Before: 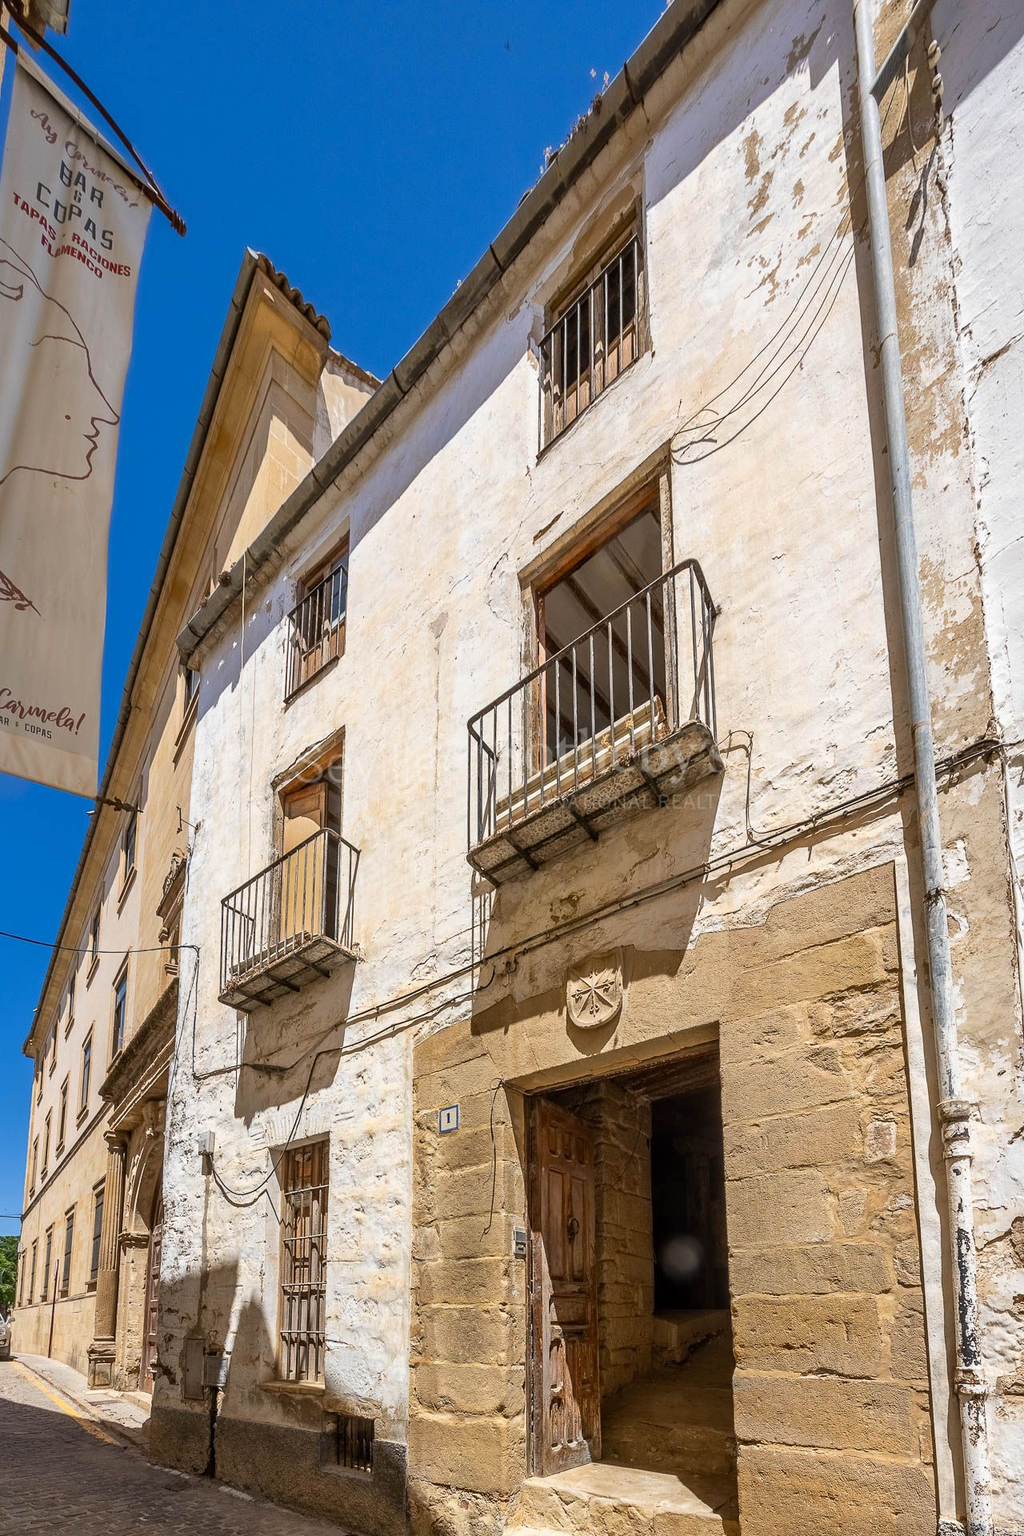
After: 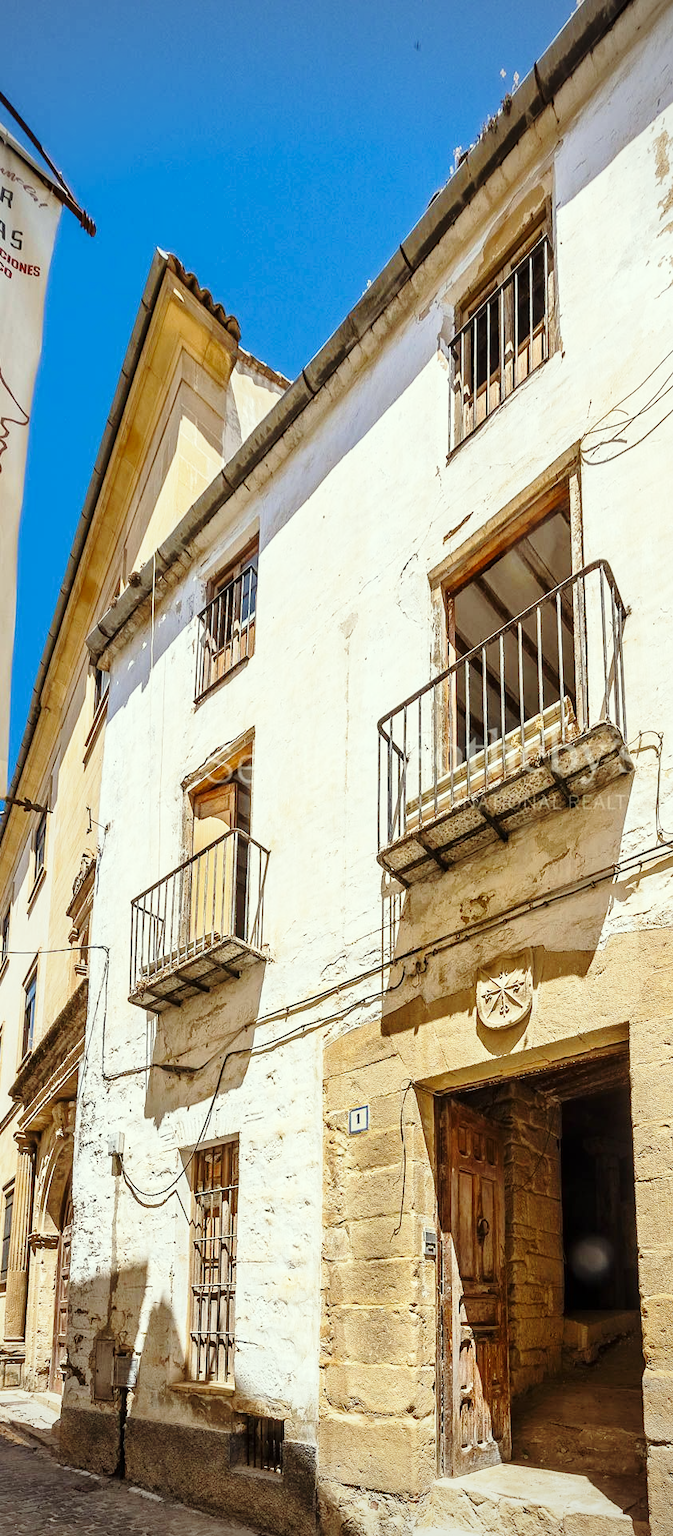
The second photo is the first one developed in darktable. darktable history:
vignetting: brightness -0.479
crop and rotate: left 8.867%, right 25.308%
base curve: curves: ch0 [(0, 0) (0.028, 0.03) (0.121, 0.232) (0.46, 0.748) (0.859, 0.968) (1, 1)], exposure shift 0.576, preserve colors none
color correction: highlights a* -4.67, highlights b* 5.05, saturation 0.938
